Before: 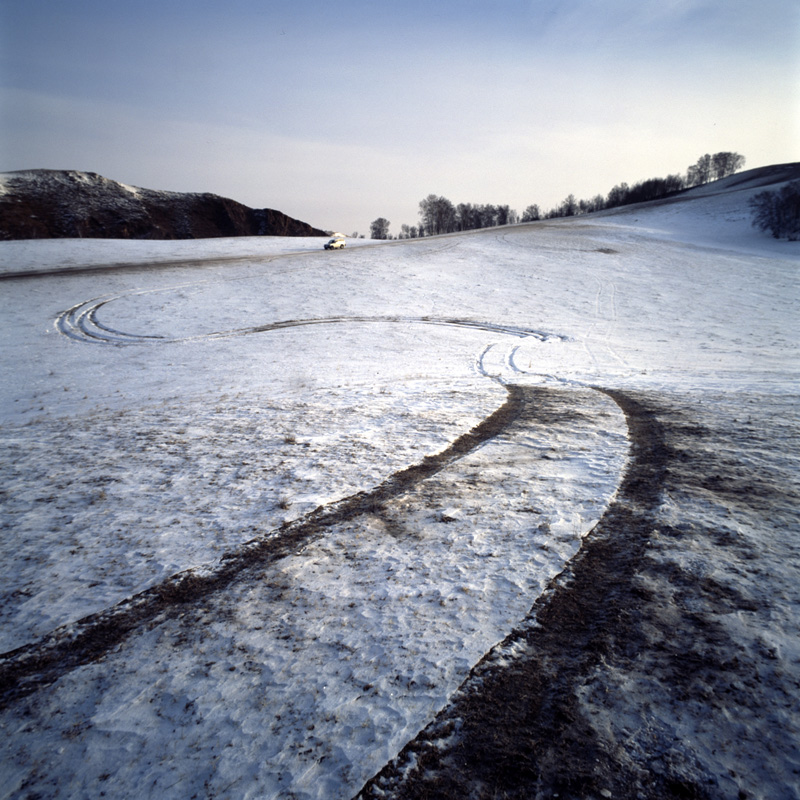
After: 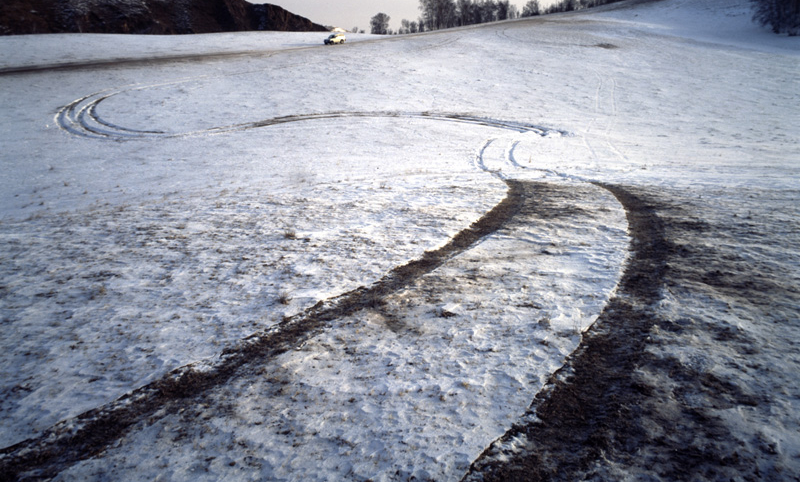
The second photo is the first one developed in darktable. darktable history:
color zones: curves: ch0 [(0.25, 0.5) (0.636, 0.25) (0.75, 0.5)]
crop and rotate: top 25.703%, bottom 13.954%
